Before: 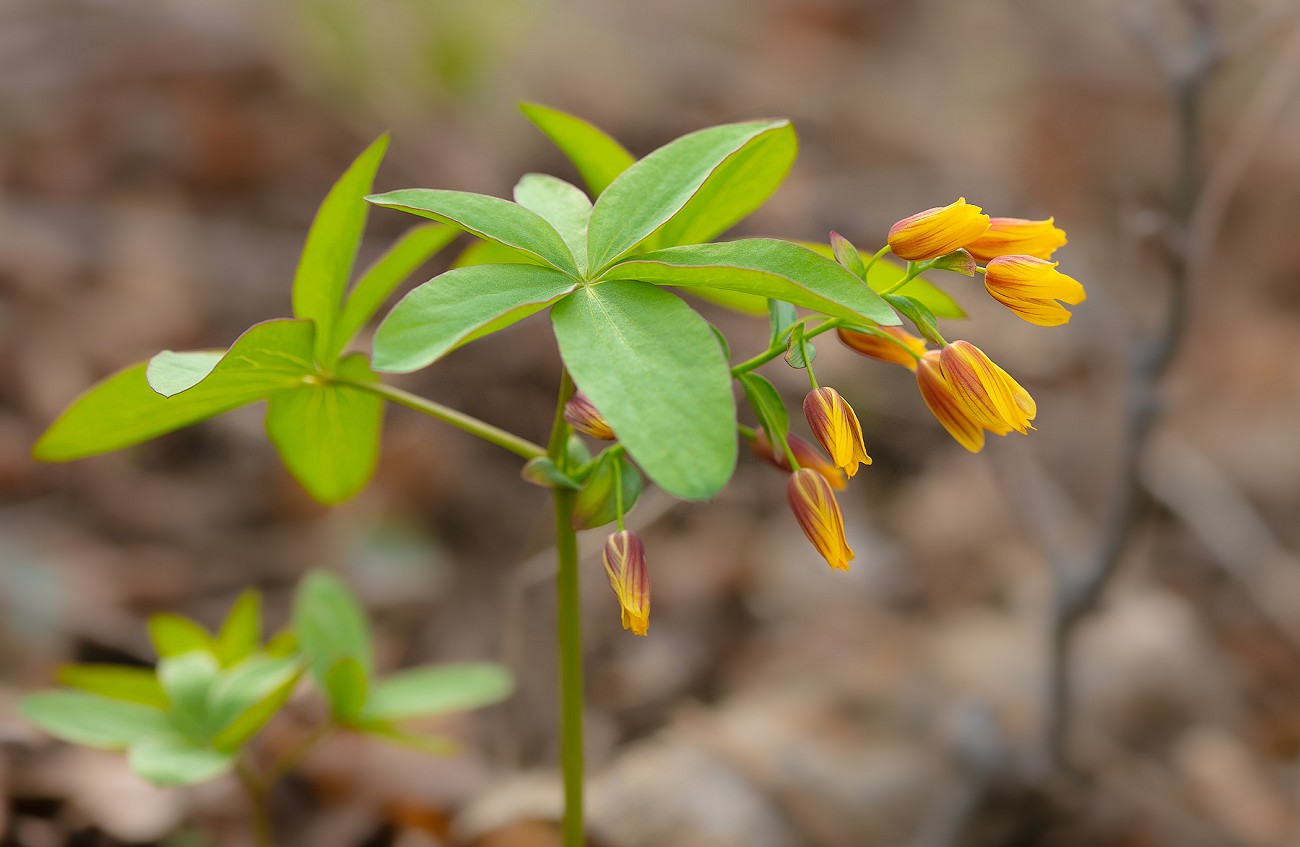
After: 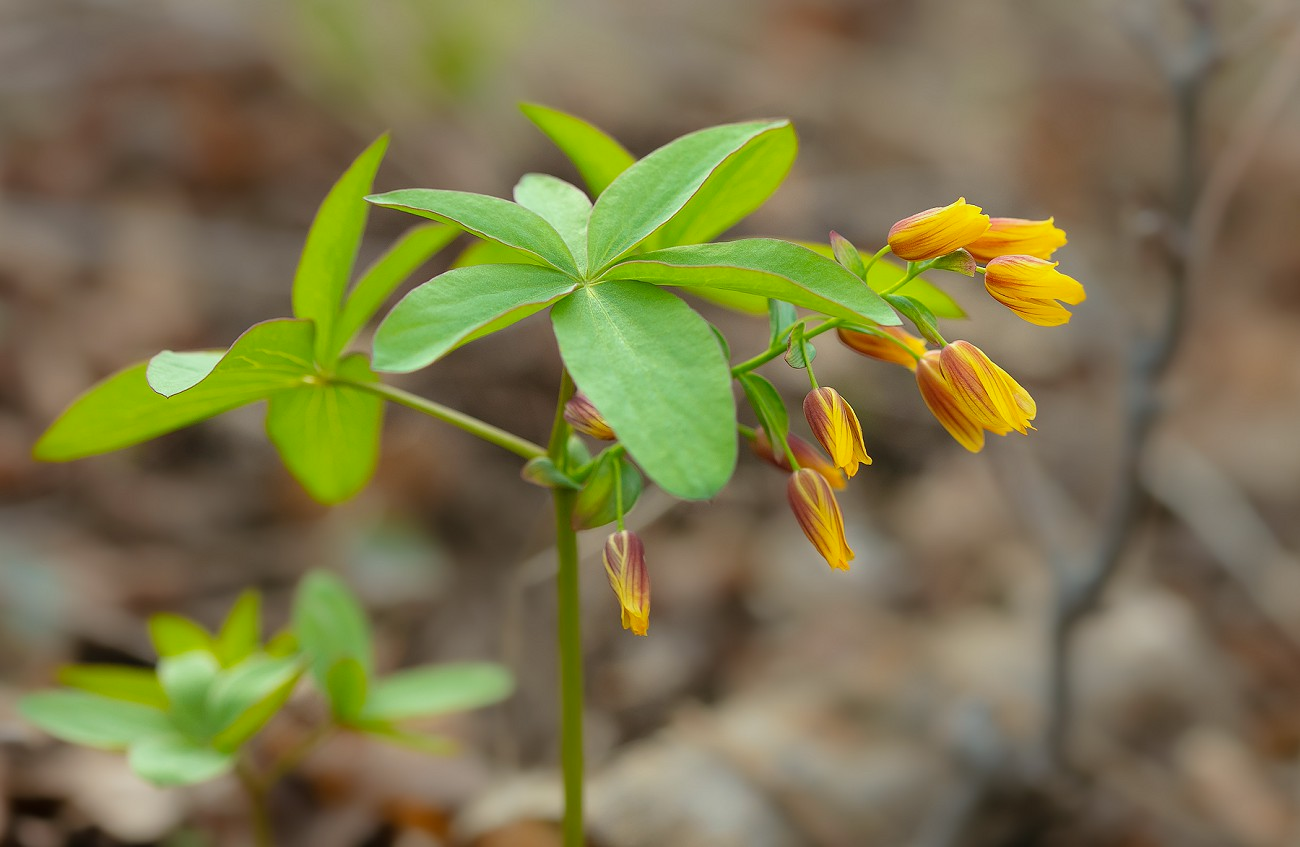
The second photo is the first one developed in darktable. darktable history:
color correction: highlights a* -6.42, highlights b* 0.501
